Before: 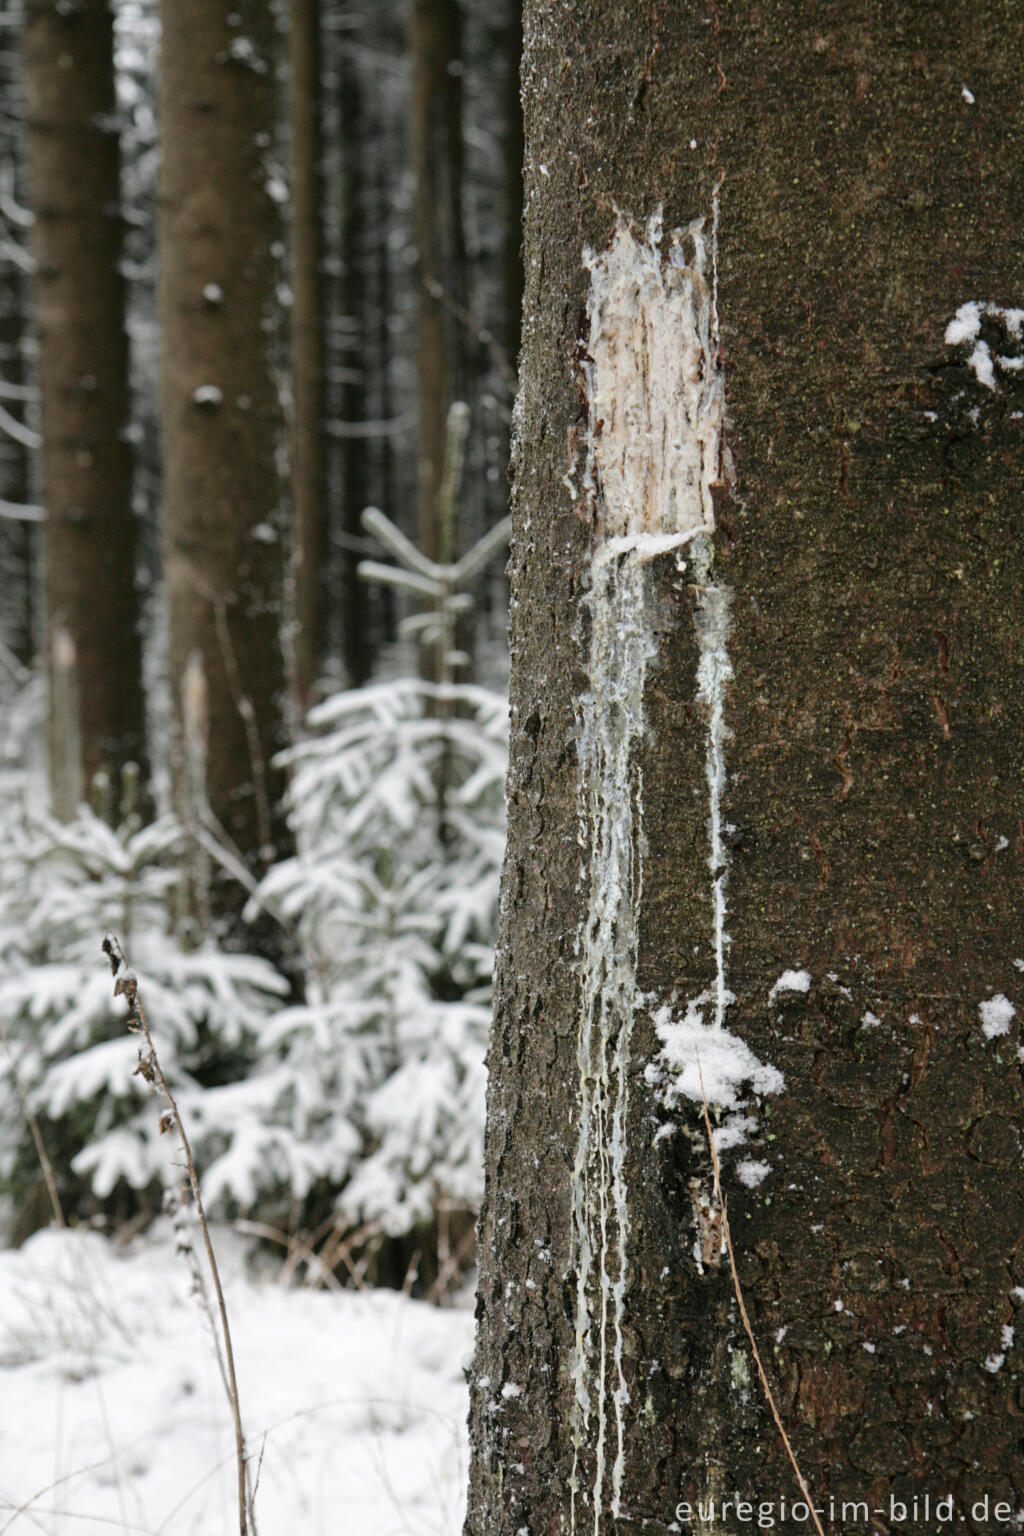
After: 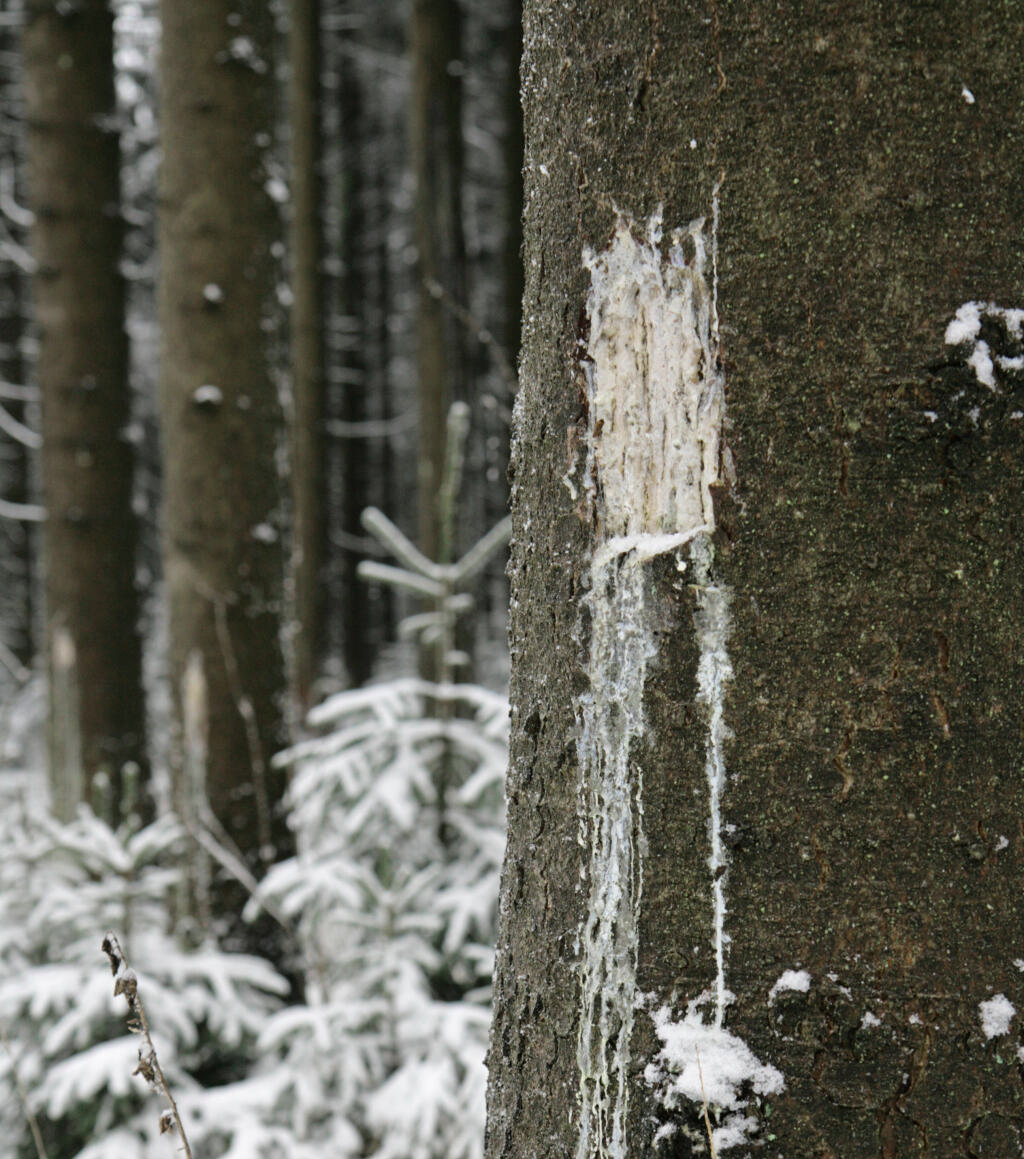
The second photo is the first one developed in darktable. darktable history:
crop: bottom 24.501%
color zones: curves: ch0 [(0.826, 0.353)]; ch1 [(0.242, 0.647) (0.889, 0.342)]; ch2 [(0.246, 0.089) (0.969, 0.068)], mix -137.1%
